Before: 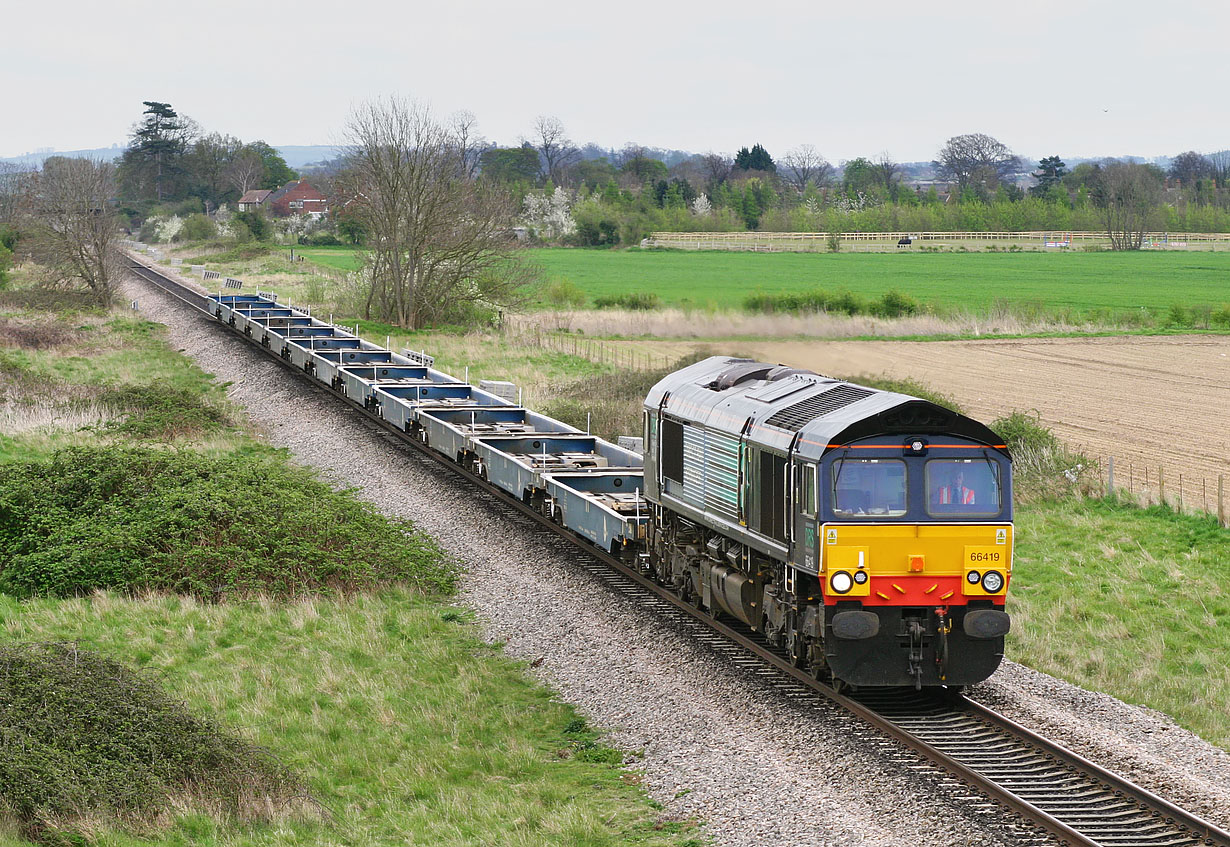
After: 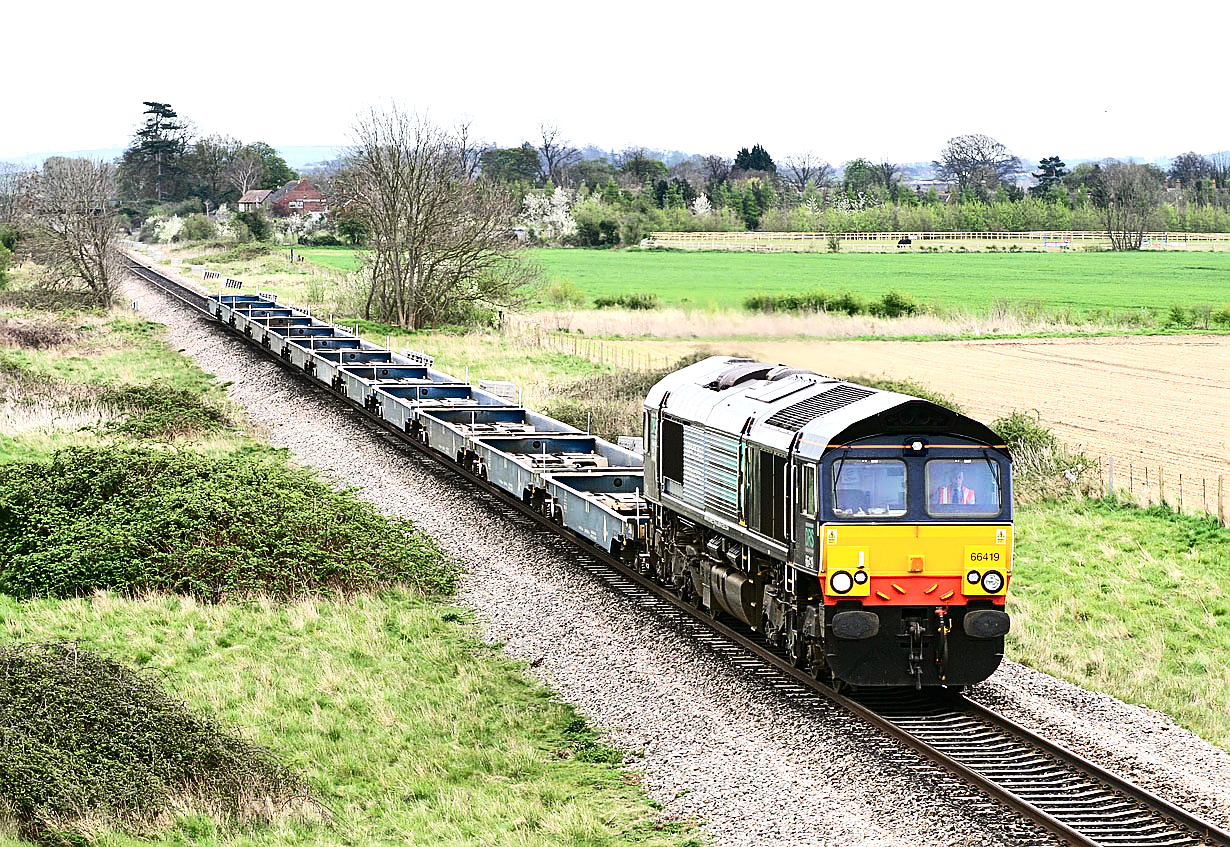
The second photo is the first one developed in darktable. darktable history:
contrast brightness saturation: contrast 0.28
exposure: exposure 0.299 EV, compensate highlight preservation false
sharpen: radius 2.171, amount 0.387, threshold 0.244
tone equalizer: -8 EV -0.421 EV, -7 EV -0.416 EV, -6 EV -0.324 EV, -5 EV -0.24 EV, -3 EV 0.244 EV, -2 EV 0.338 EV, -1 EV 0.374 EV, +0 EV 0.447 EV, edges refinement/feathering 500, mask exposure compensation -1.57 EV, preserve details no
